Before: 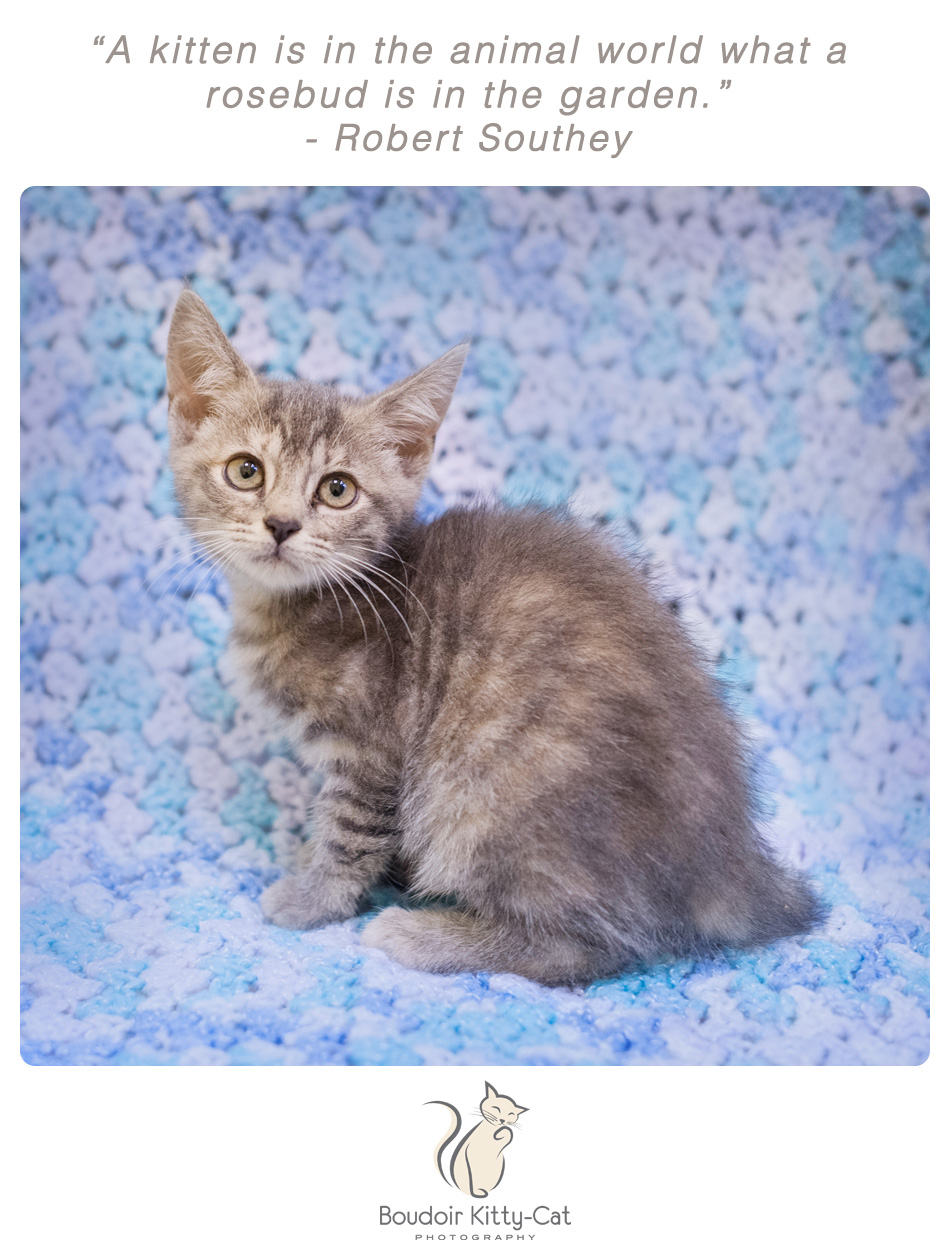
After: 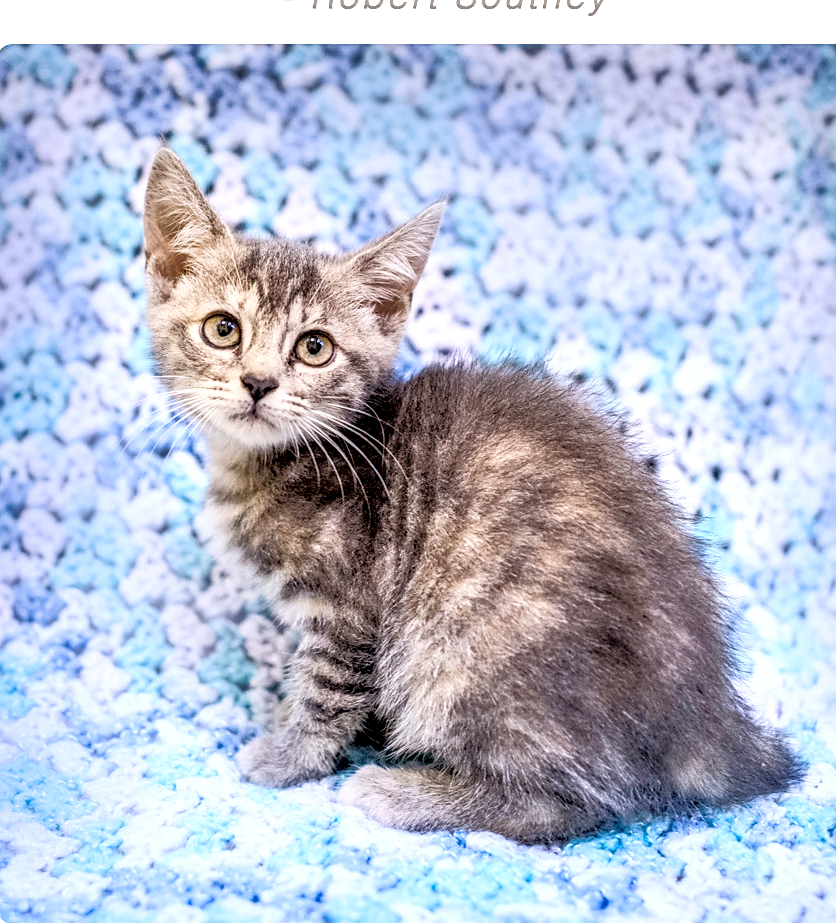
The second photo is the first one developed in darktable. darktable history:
sharpen: radius 1.895, amount 0.397, threshold 1.461
exposure: compensate highlight preservation false
local contrast: highlights 18%, detail 185%
crop and rotate: left 2.456%, top 11.321%, right 9.449%, bottom 15.347%
tone equalizer: -8 EV -1.87 EV, -7 EV -1.16 EV, -6 EV -1.64 EV
color correction: highlights a* -0.144, highlights b* 0.107
tone curve: curves: ch0 [(0, 0.015) (0.091, 0.055) (0.184, 0.159) (0.304, 0.382) (0.492, 0.579) (0.628, 0.755) (0.832, 0.932) (0.984, 0.963)]; ch1 [(0, 0) (0.34, 0.235) (0.46, 0.46) (0.515, 0.502) (0.553, 0.567) (0.764, 0.815) (1, 1)]; ch2 [(0, 0) (0.44, 0.458) (0.479, 0.492) (0.524, 0.507) (0.557, 0.567) (0.673, 0.699) (1, 1)], color space Lab, linked channels, preserve colors none
